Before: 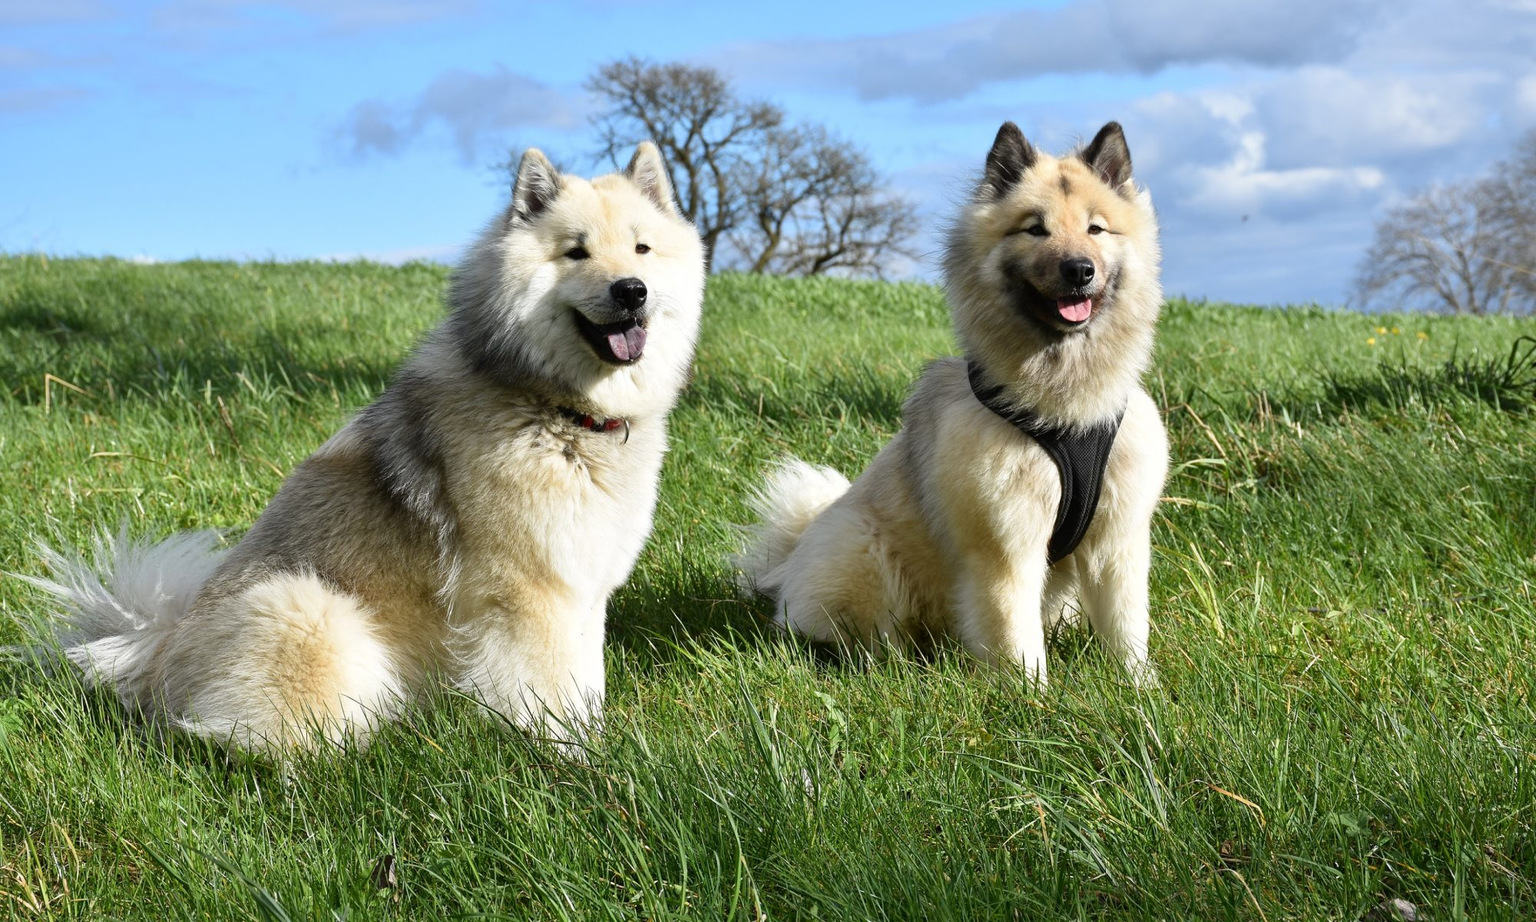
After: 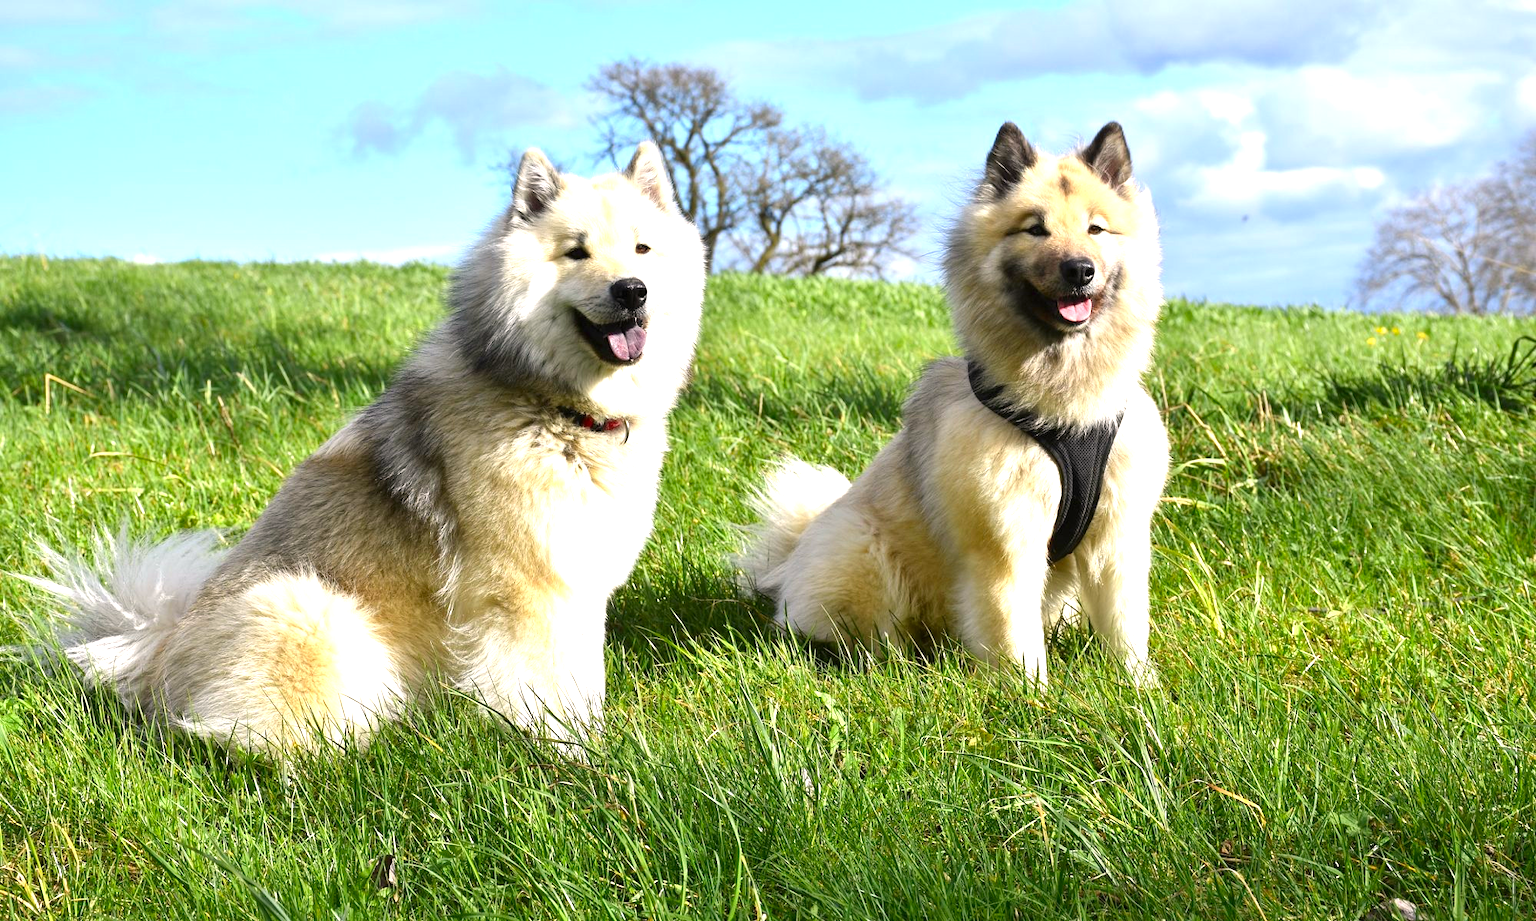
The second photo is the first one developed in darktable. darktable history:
exposure: exposure 0.78 EV, compensate highlight preservation false
color correction: highlights a* 3.21, highlights b* 1.96, saturation 1.22
